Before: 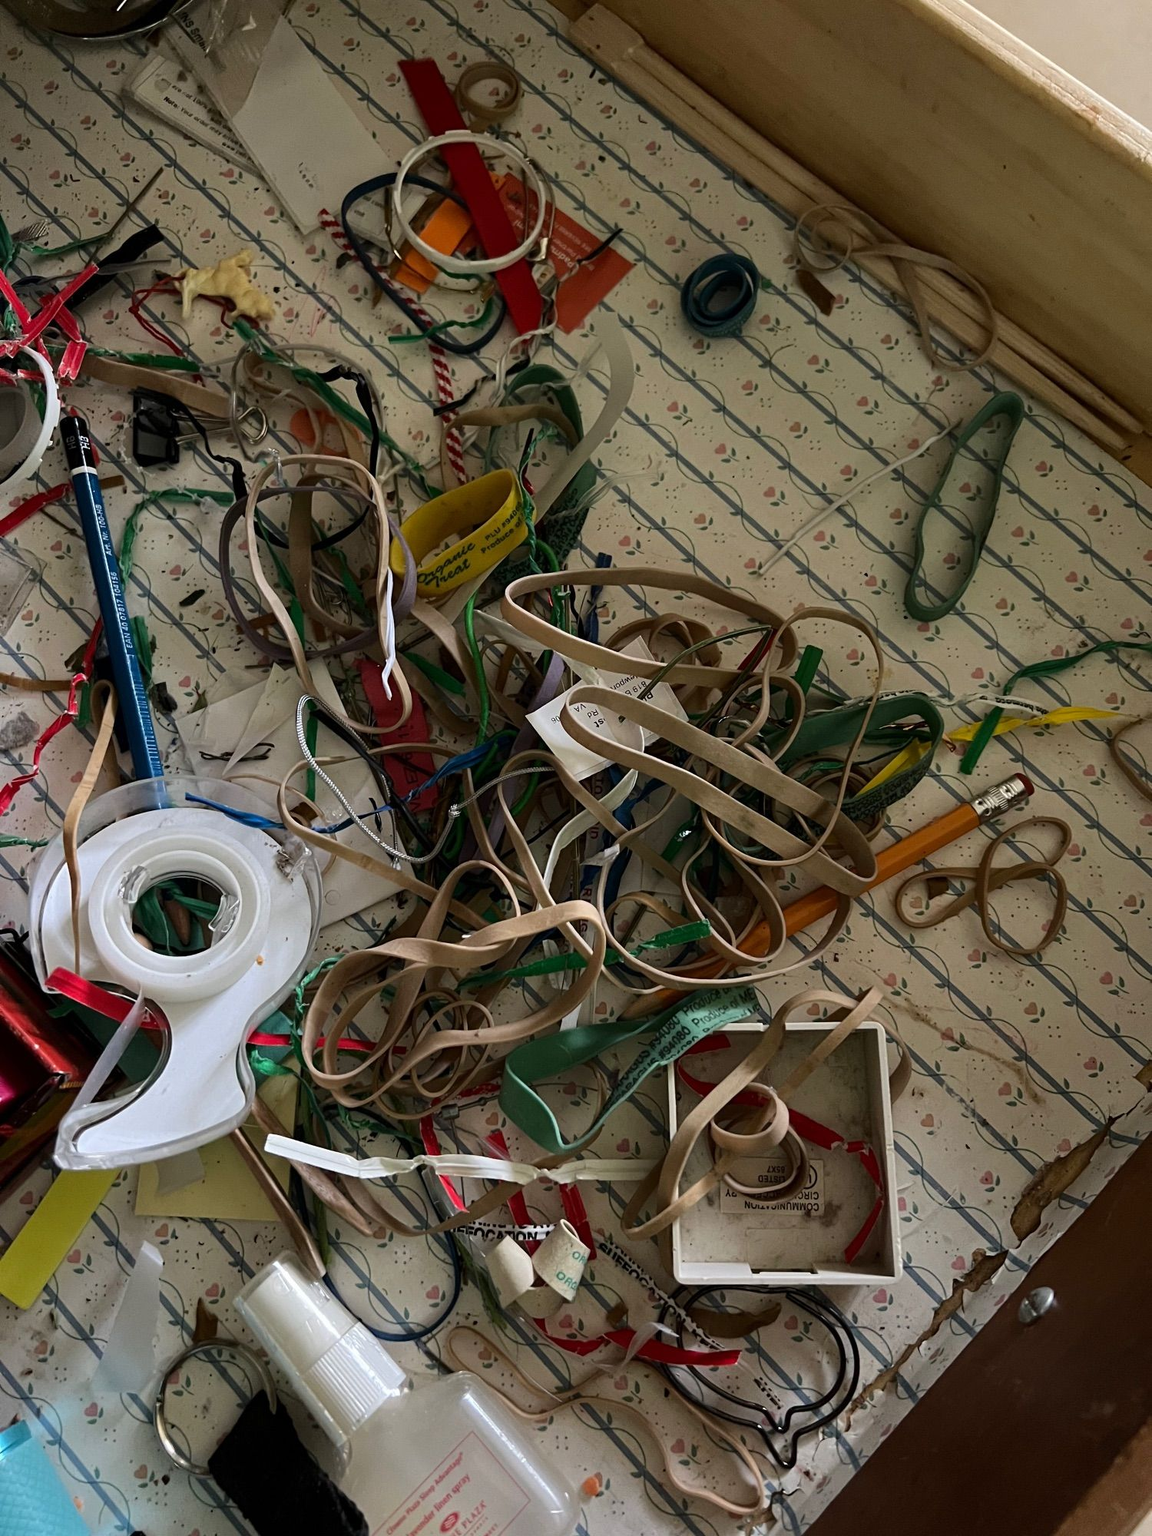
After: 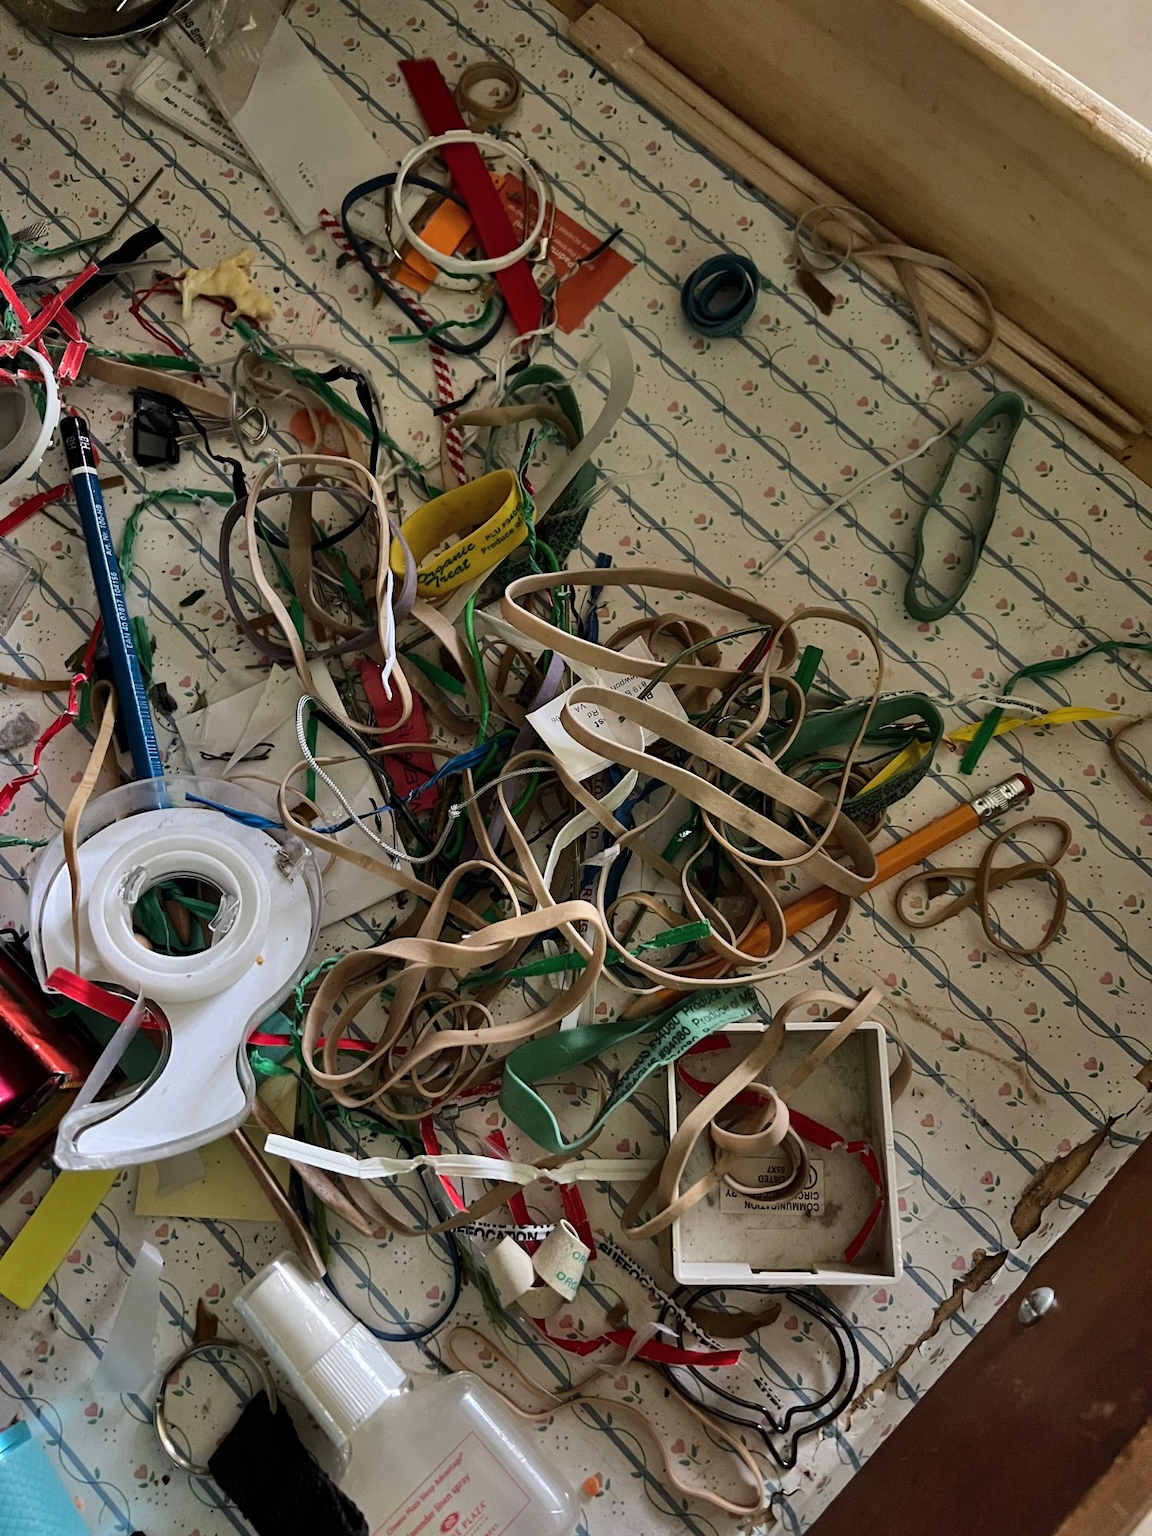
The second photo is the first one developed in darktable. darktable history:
shadows and highlights: shadows 59.38, soften with gaussian
